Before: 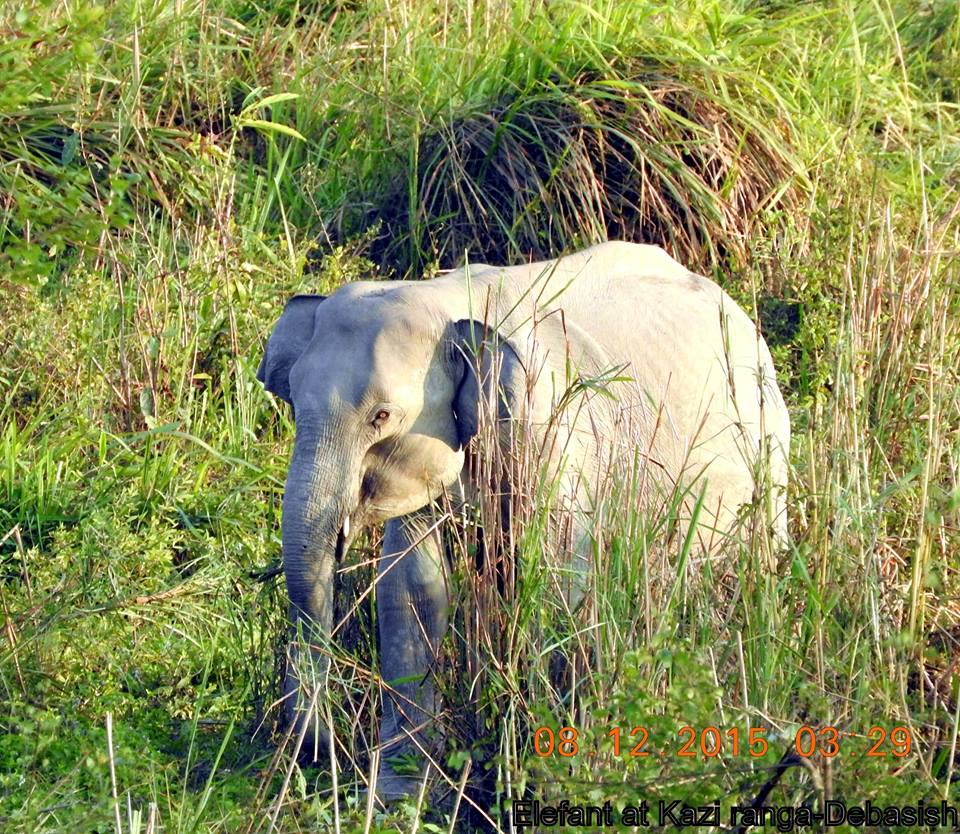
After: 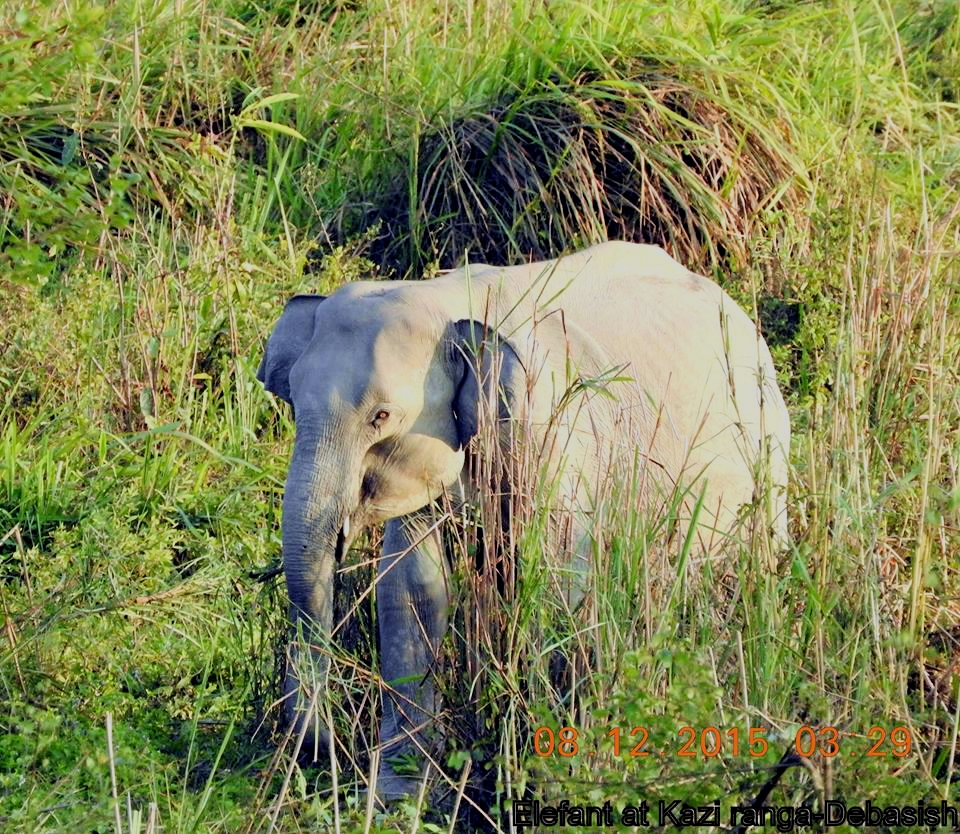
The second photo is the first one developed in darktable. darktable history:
filmic rgb: black relative exposure -7.65 EV, white relative exposure 4.56 EV, hardness 3.61, color science v6 (2022)
exposure: black level correction 0.001, compensate highlight preservation false
